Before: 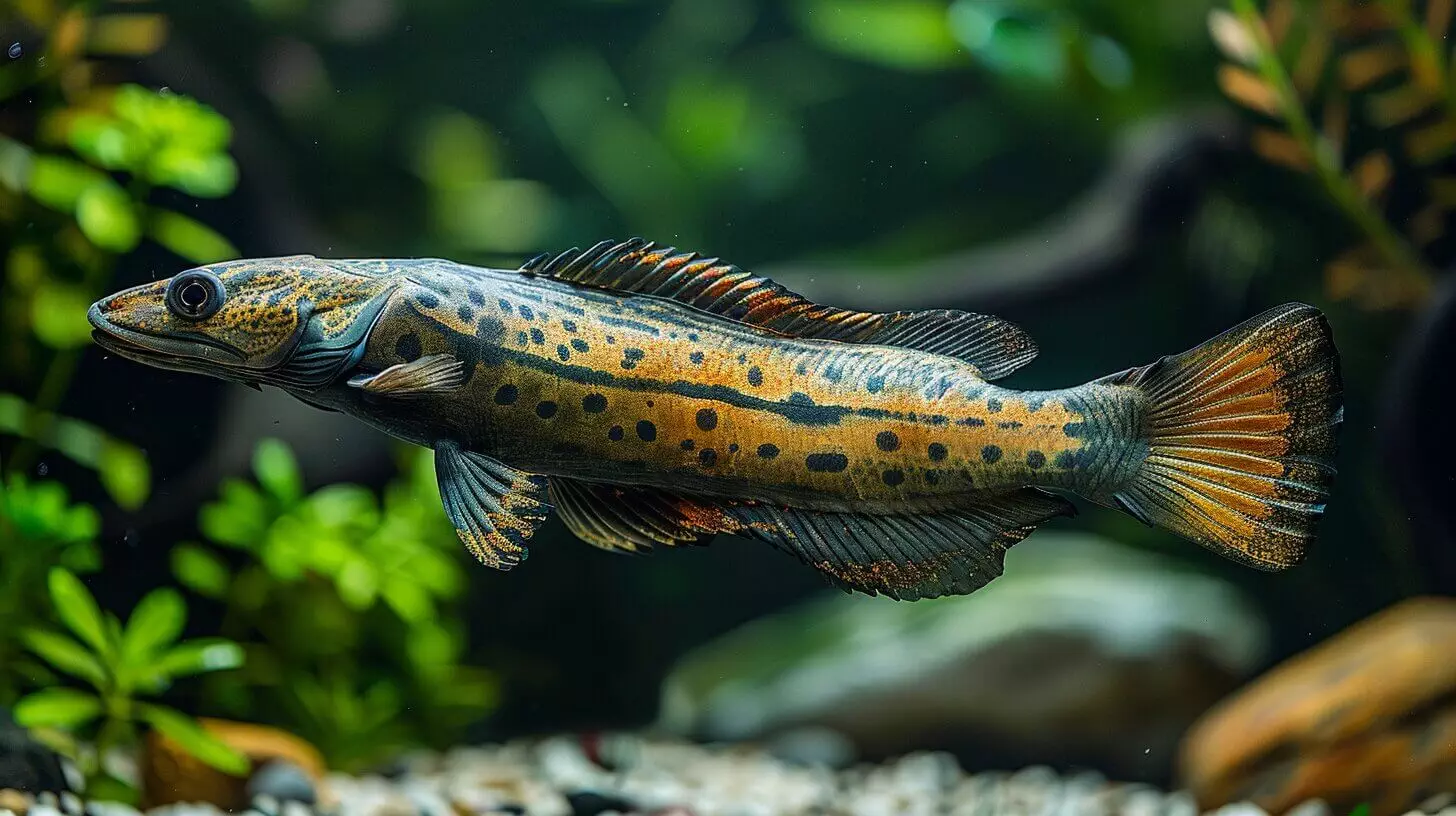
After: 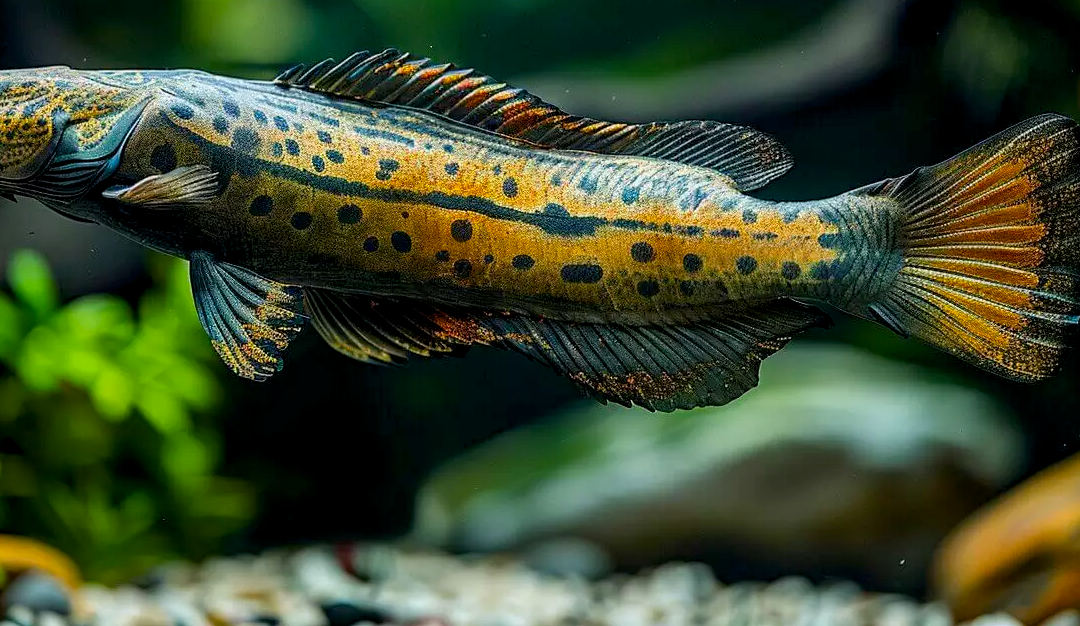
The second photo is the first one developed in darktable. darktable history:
crop: left 16.853%, top 23.166%, right 8.94%
color balance rgb: global offset › luminance -0.469%, perceptual saturation grading › global saturation 19.265%
